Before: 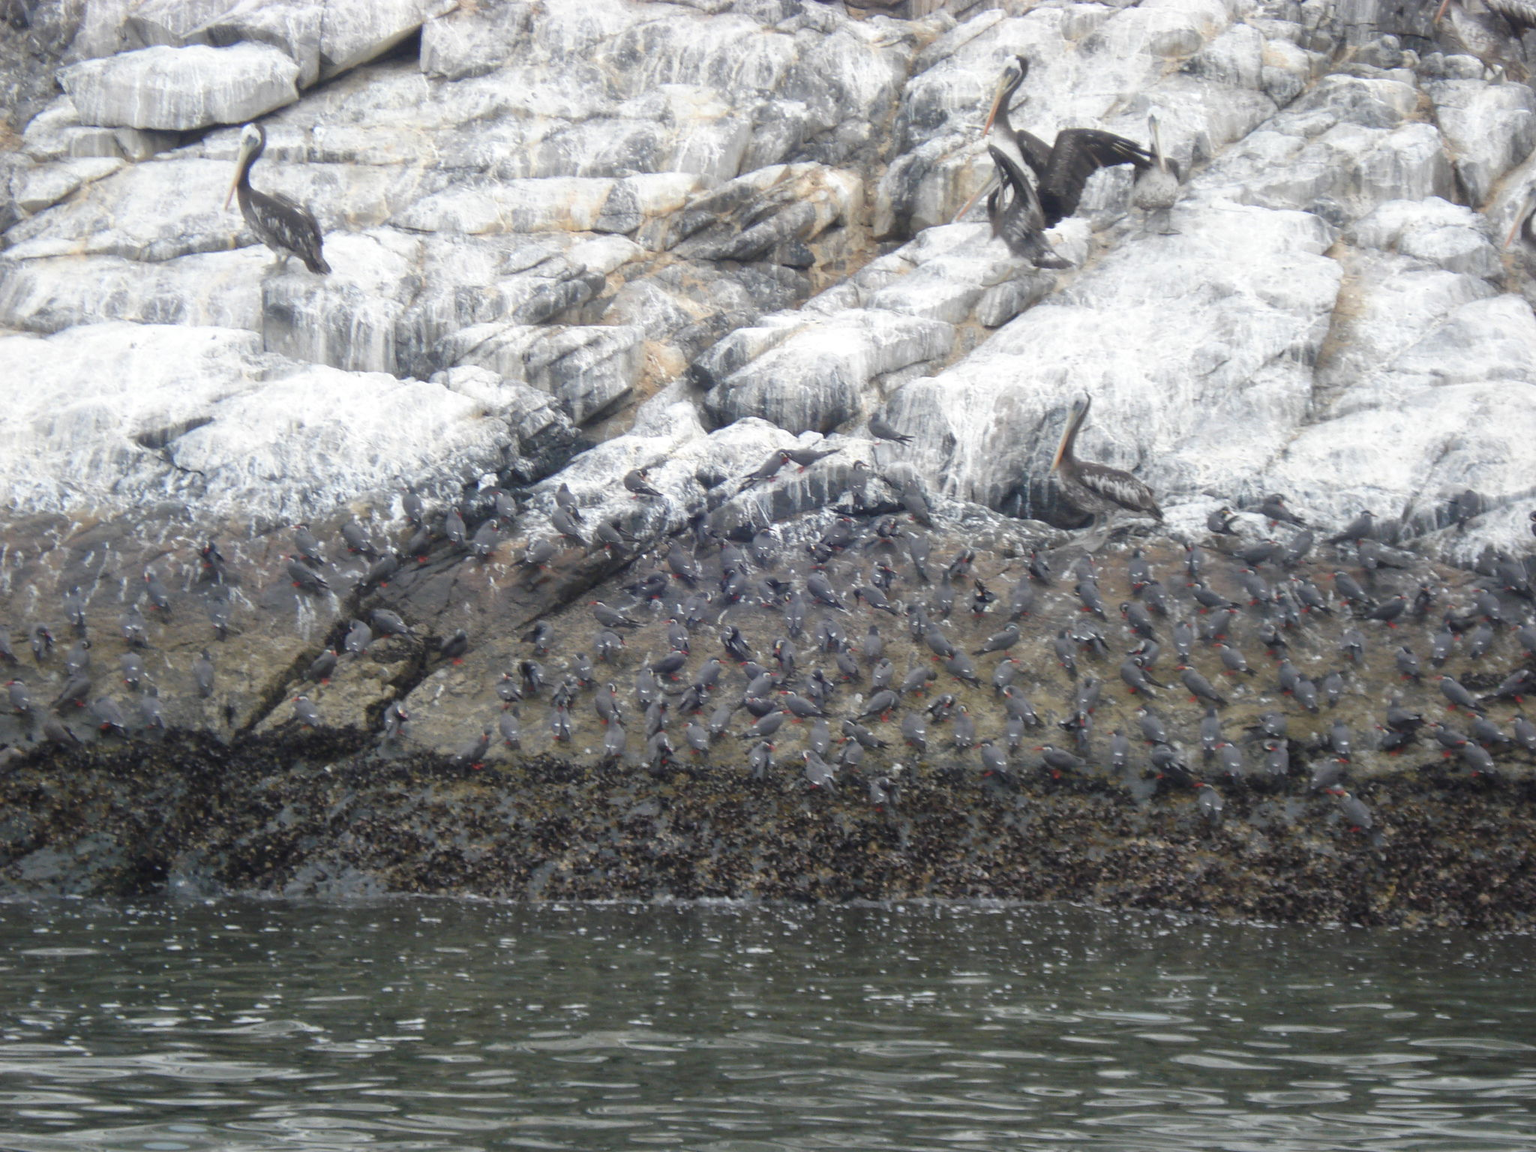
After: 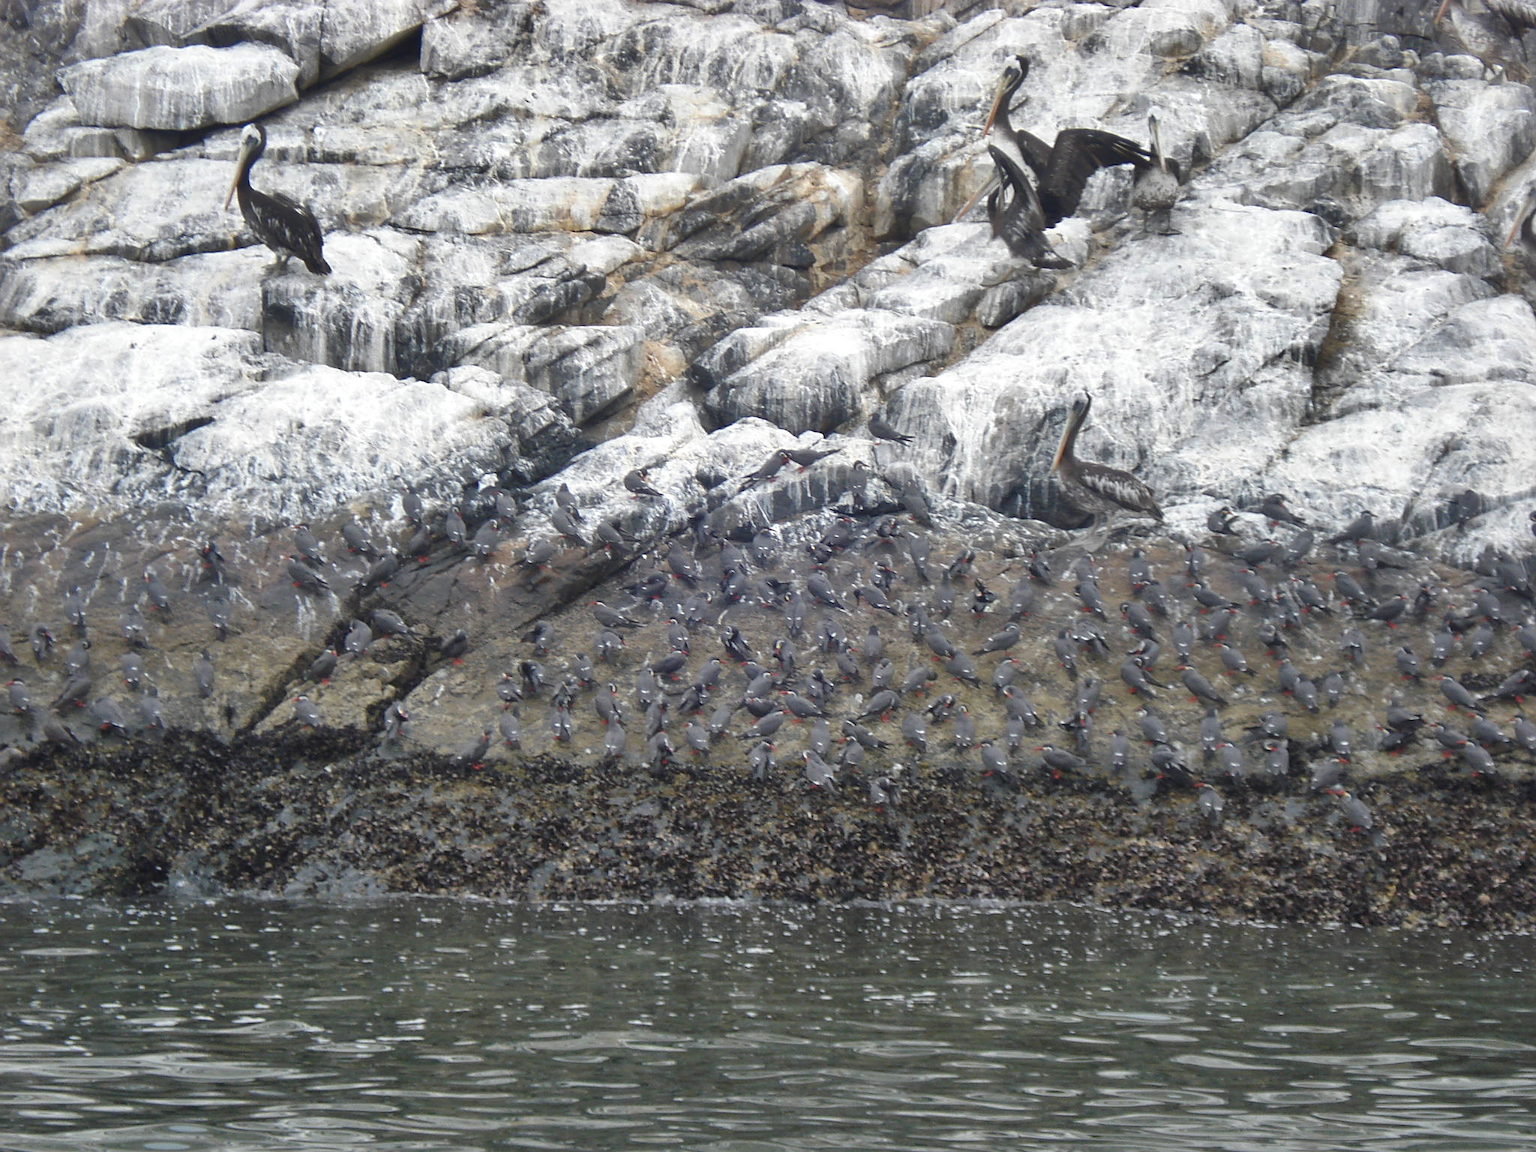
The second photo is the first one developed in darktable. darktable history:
shadows and highlights: radius 102.45, shadows 50.79, highlights -64.27, soften with gaussian
sharpen: on, module defaults
